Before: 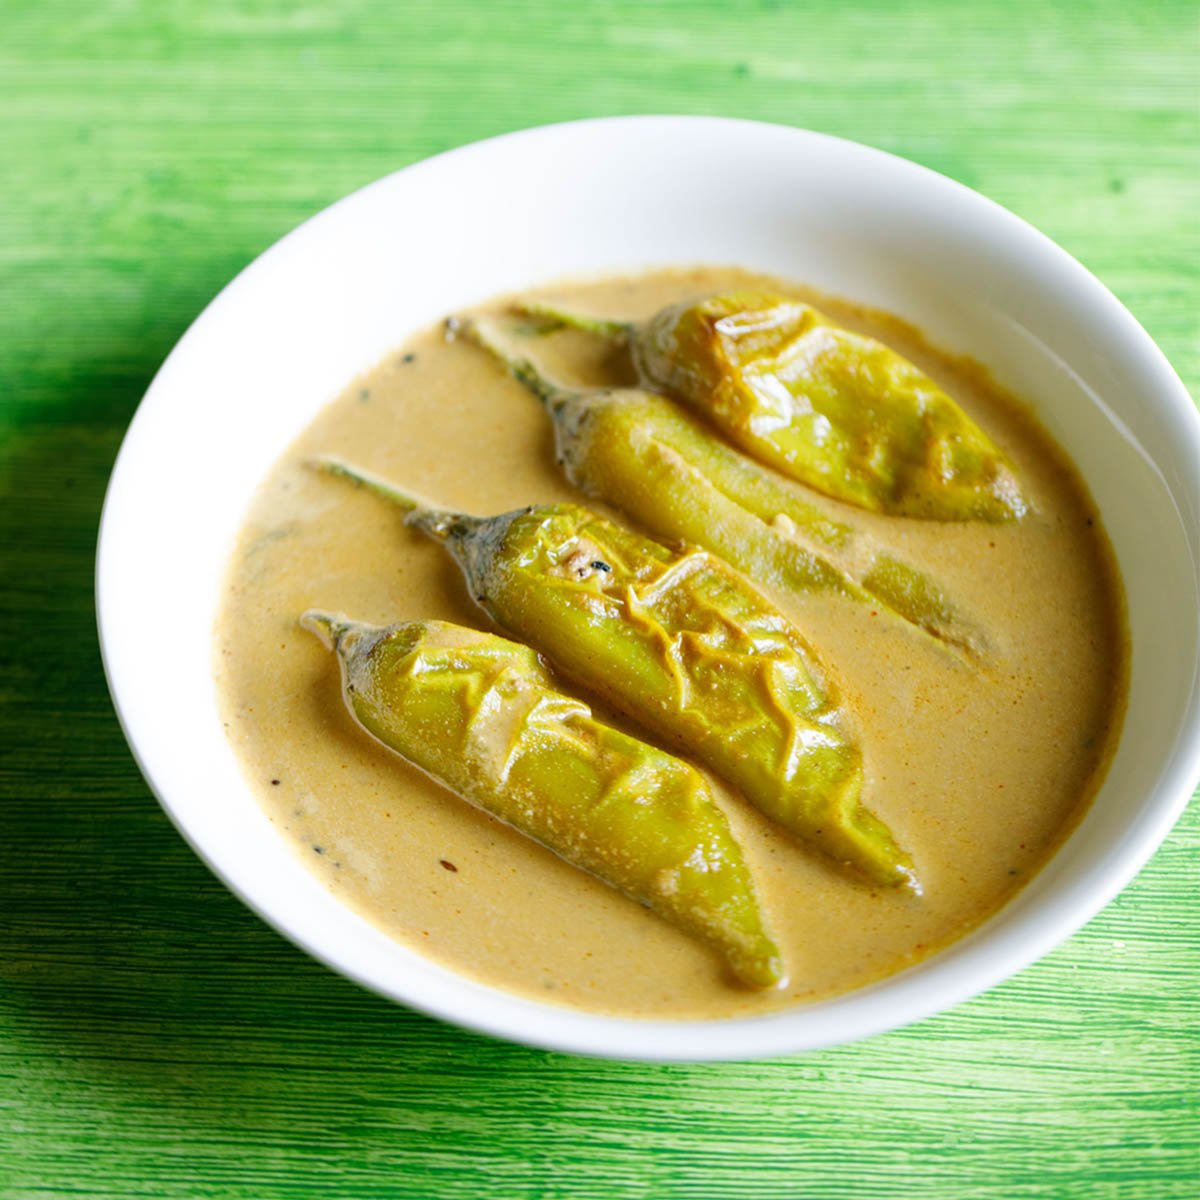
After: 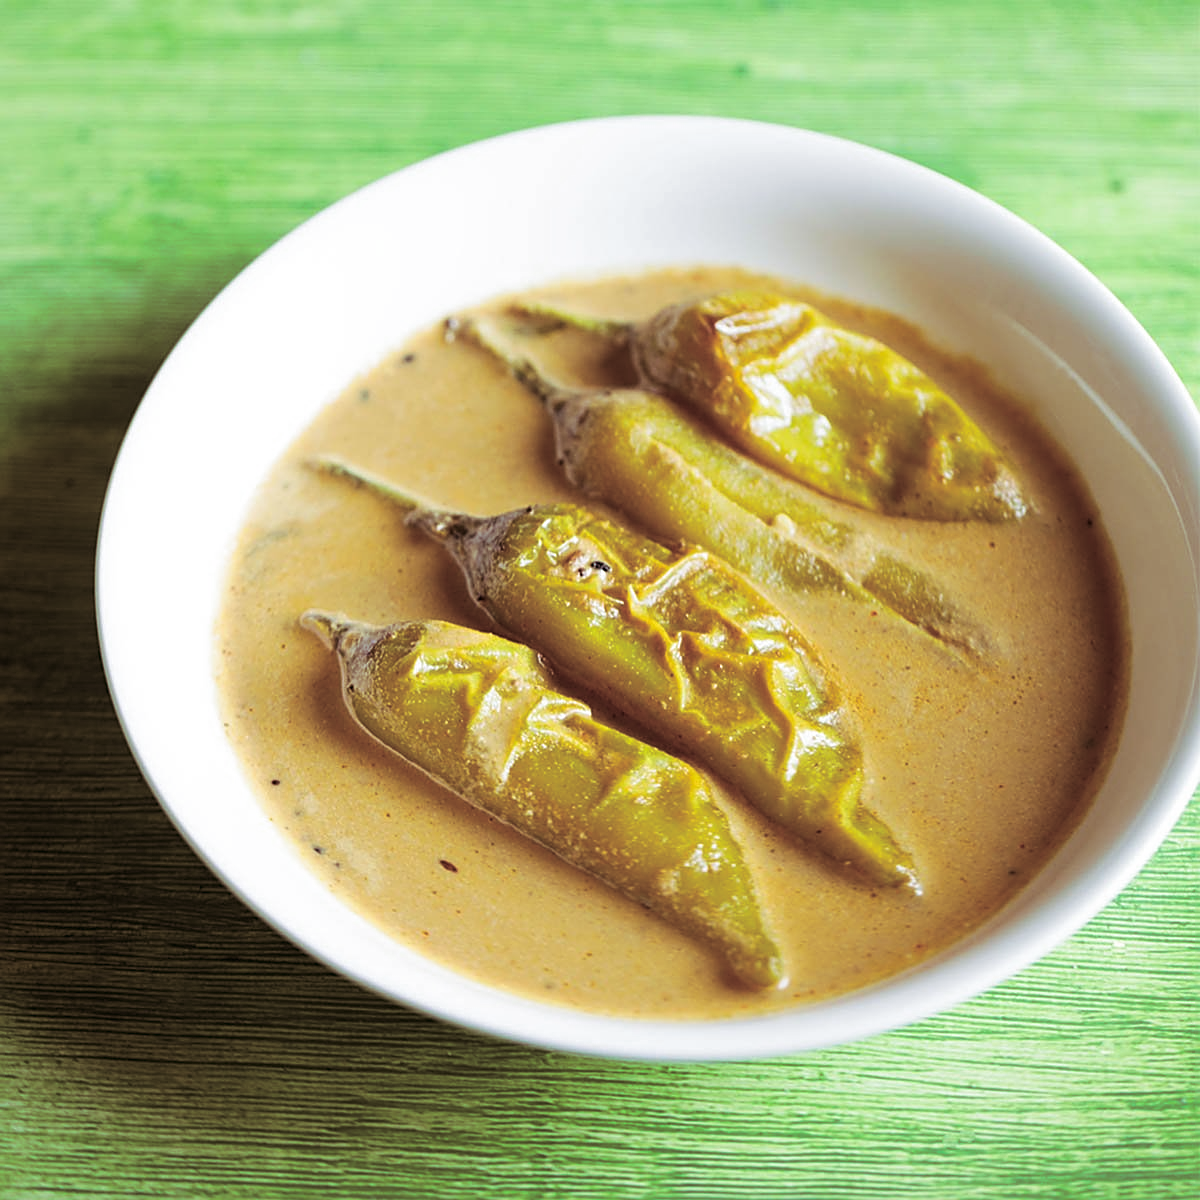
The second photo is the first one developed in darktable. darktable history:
split-toning: shadows › saturation 0.41, highlights › saturation 0, compress 33.55%
sharpen: on, module defaults
